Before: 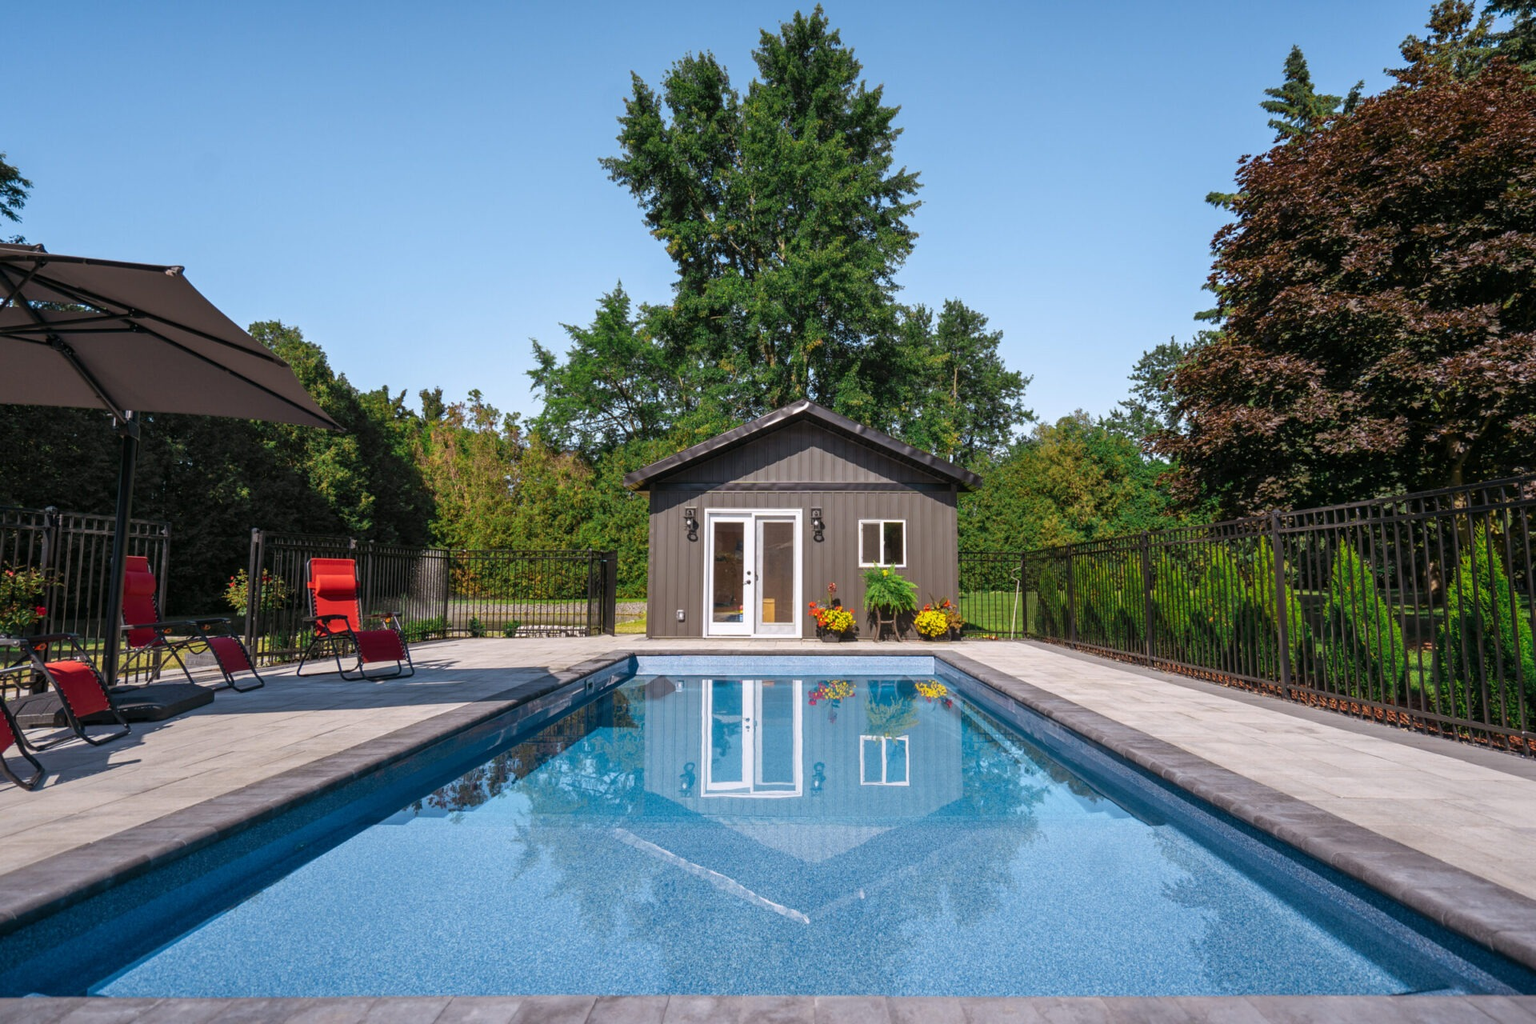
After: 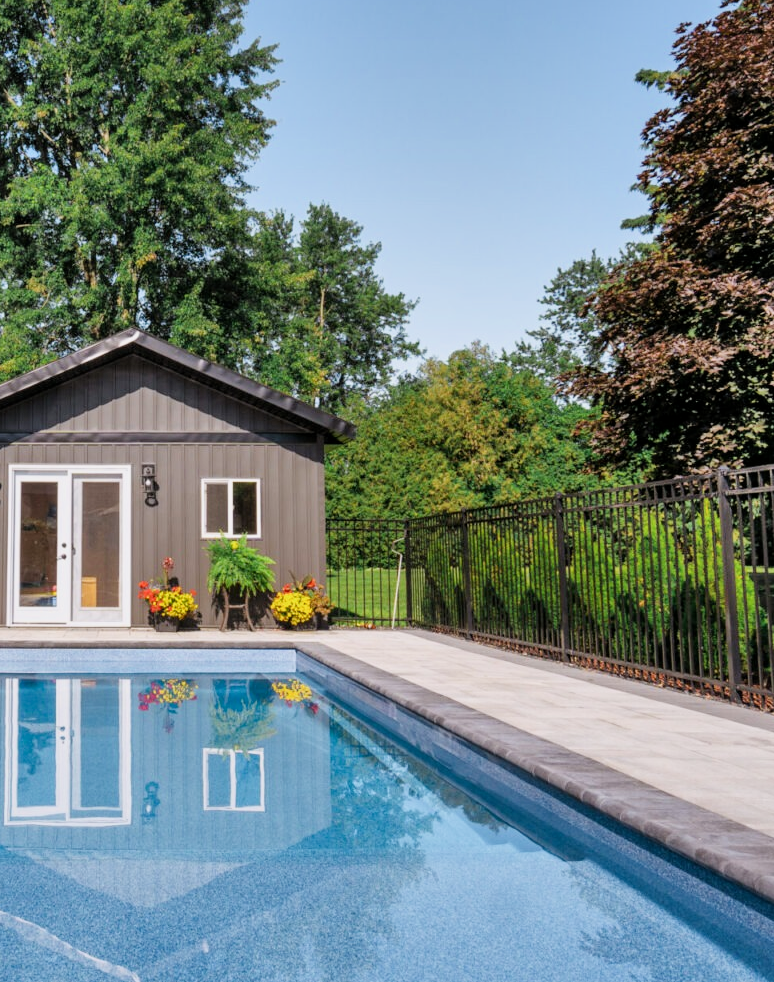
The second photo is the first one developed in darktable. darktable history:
local contrast: mode bilateral grid, contrast 100, coarseness 99, detail 109%, midtone range 0.2
filmic rgb: black relative exposure -7.97 EV, white relative exposure 3.92 EV, hardness 4.23
crop: left 45.425%, top 13.435%, right 14.237%, bottom 9.82%
exposure: exposure 0.549 EV, compensate highlight preservation false
shadows and highlights: shadows 60.22, soften with gaussian
